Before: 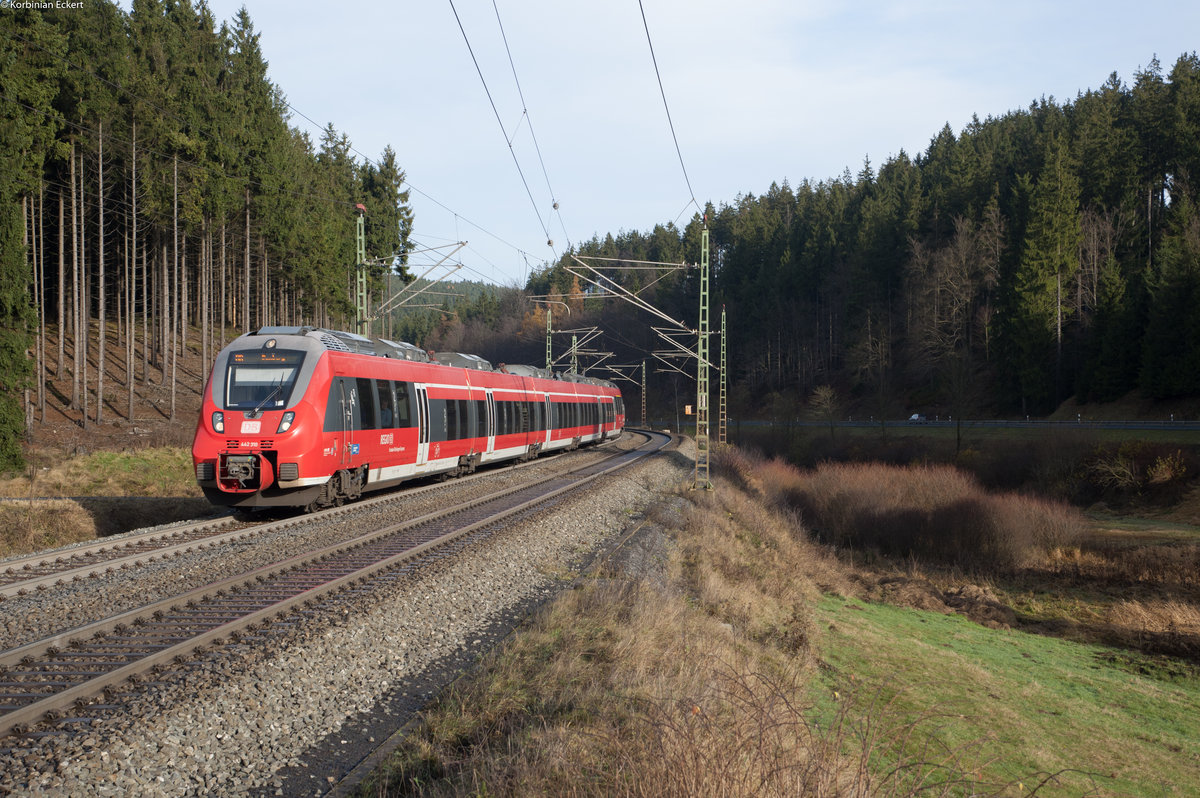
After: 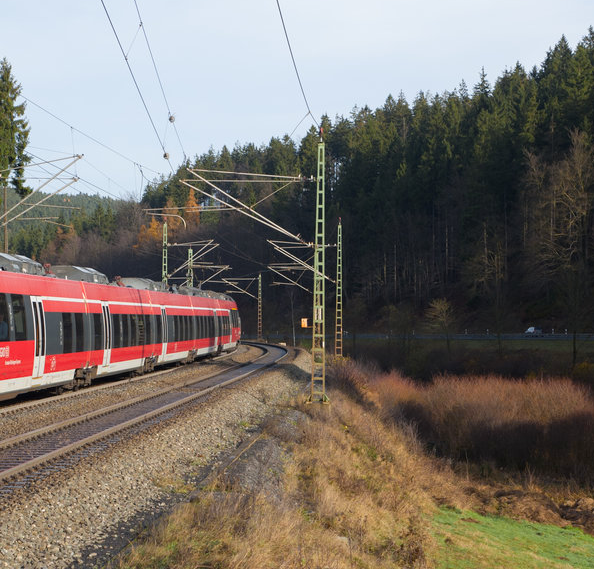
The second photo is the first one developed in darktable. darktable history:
color zones: curves: ch0 [(0.224, 0.526) (0.75, 0.5)]; ch1 [(0.055, 0.526) (0.224, 0.761) (0.377, 0.526) (0.75, 0.5)]
crop: left 32.075%, top 10.976%, right 18.355%, bottom 17.596%
